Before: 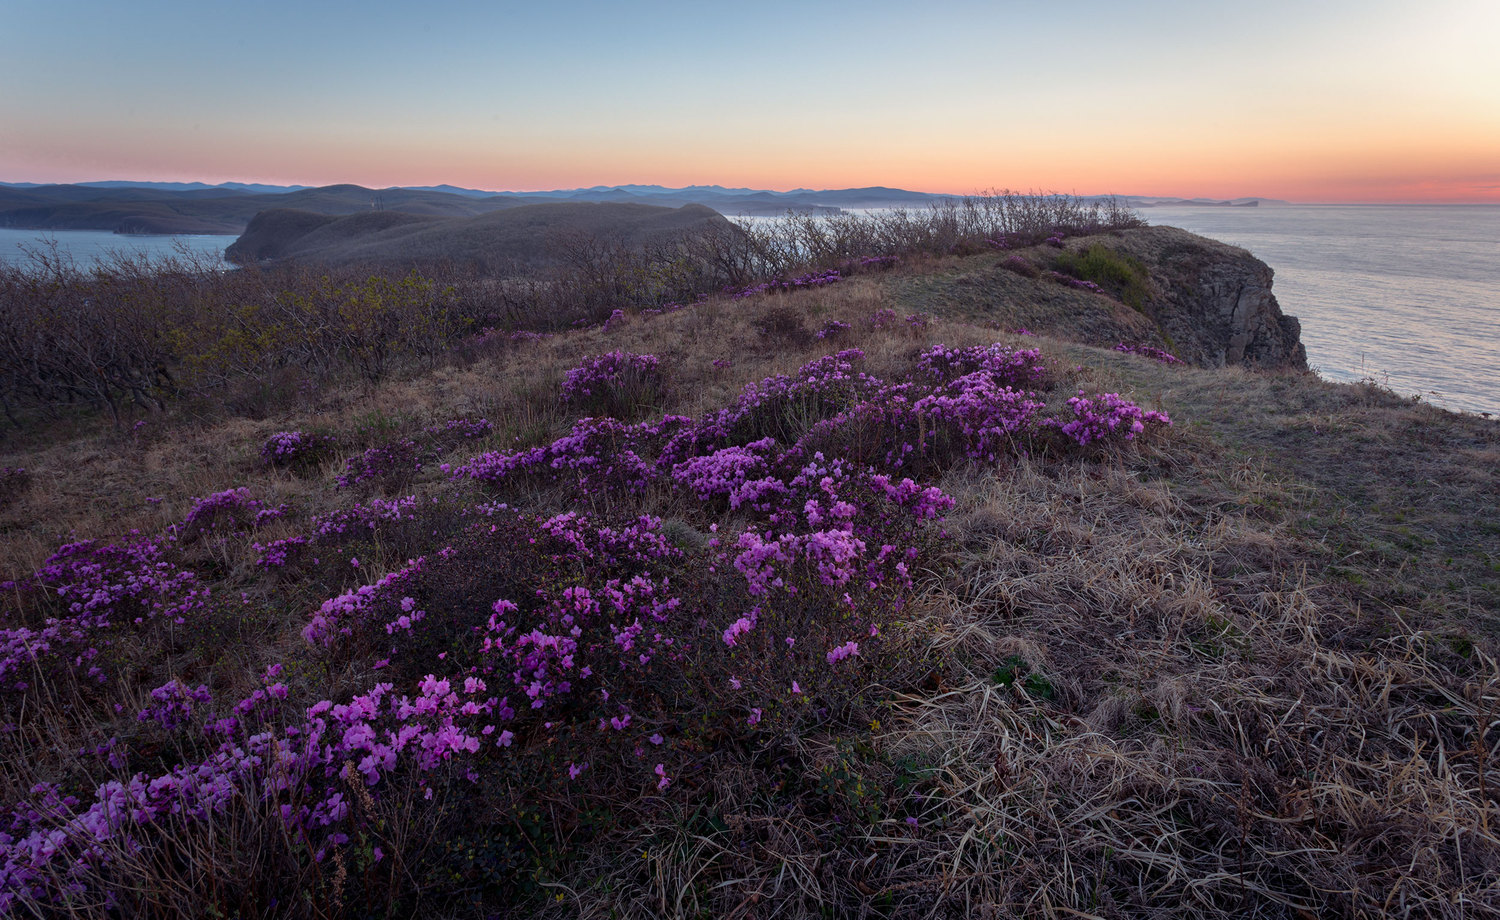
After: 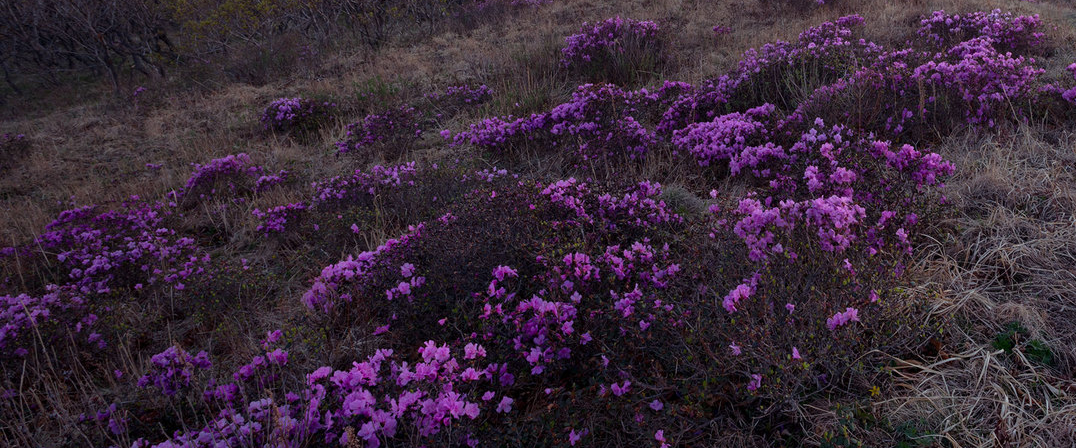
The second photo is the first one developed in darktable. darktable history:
crop: top 36.413%, right 28.202%, bottom 14.842%
